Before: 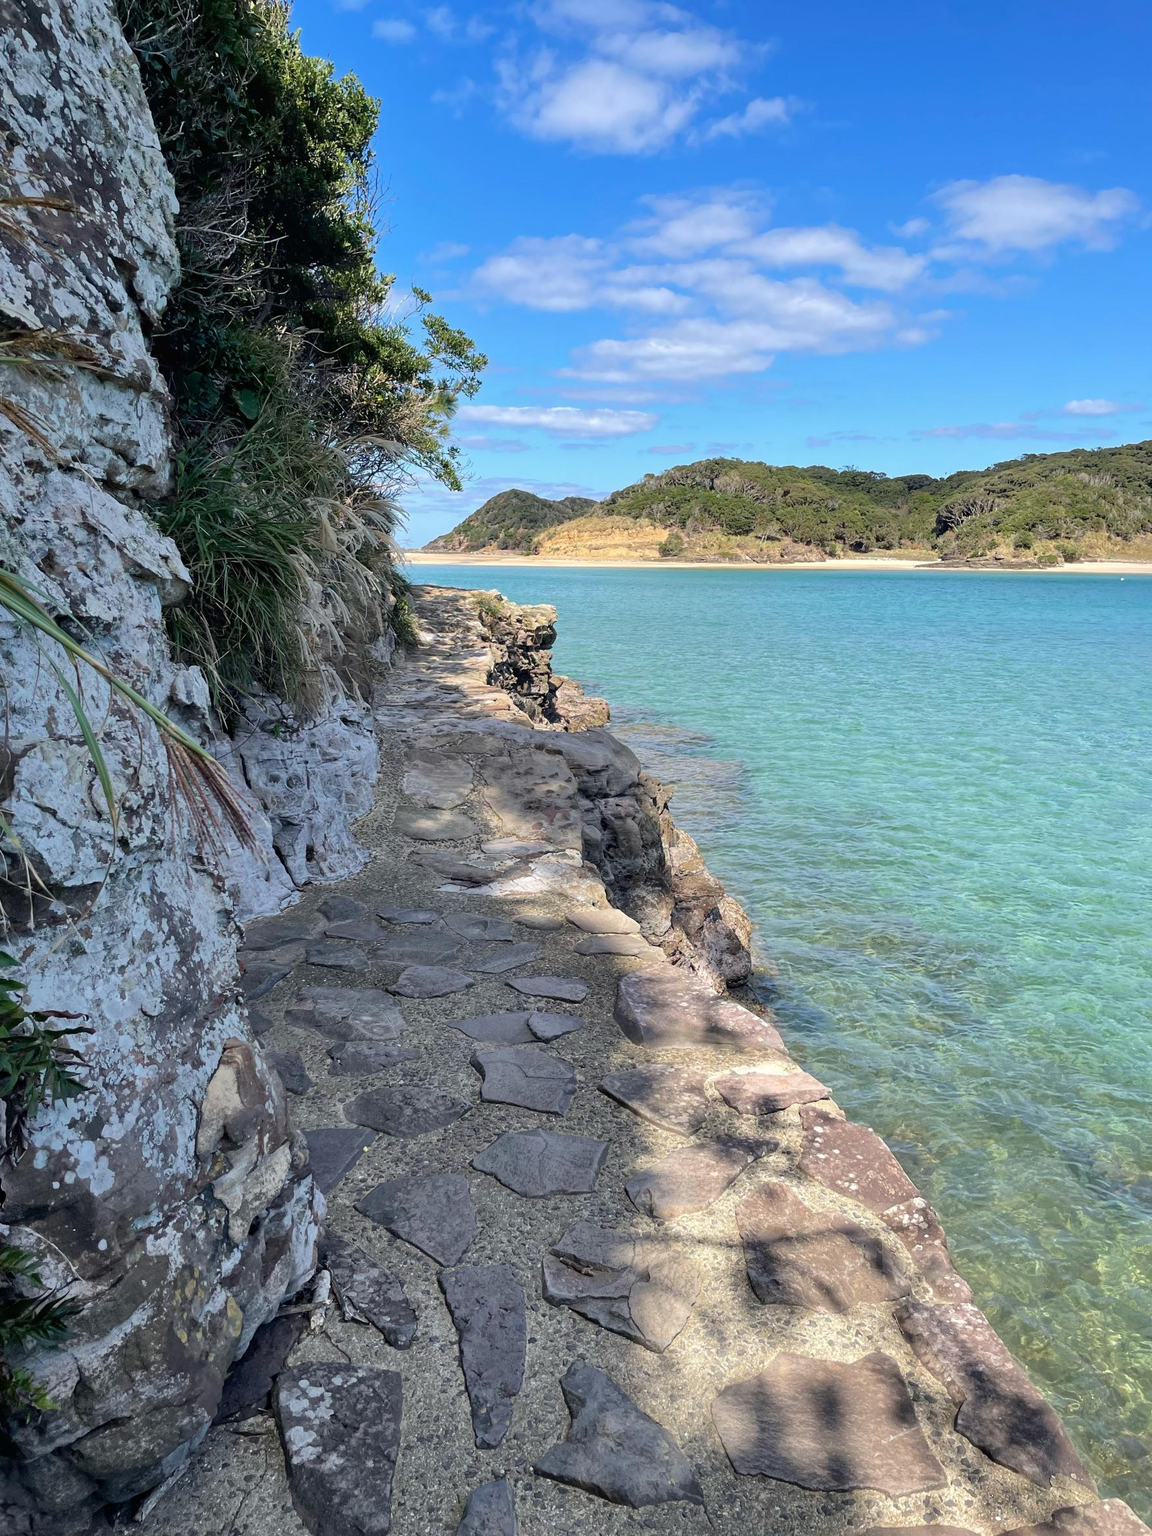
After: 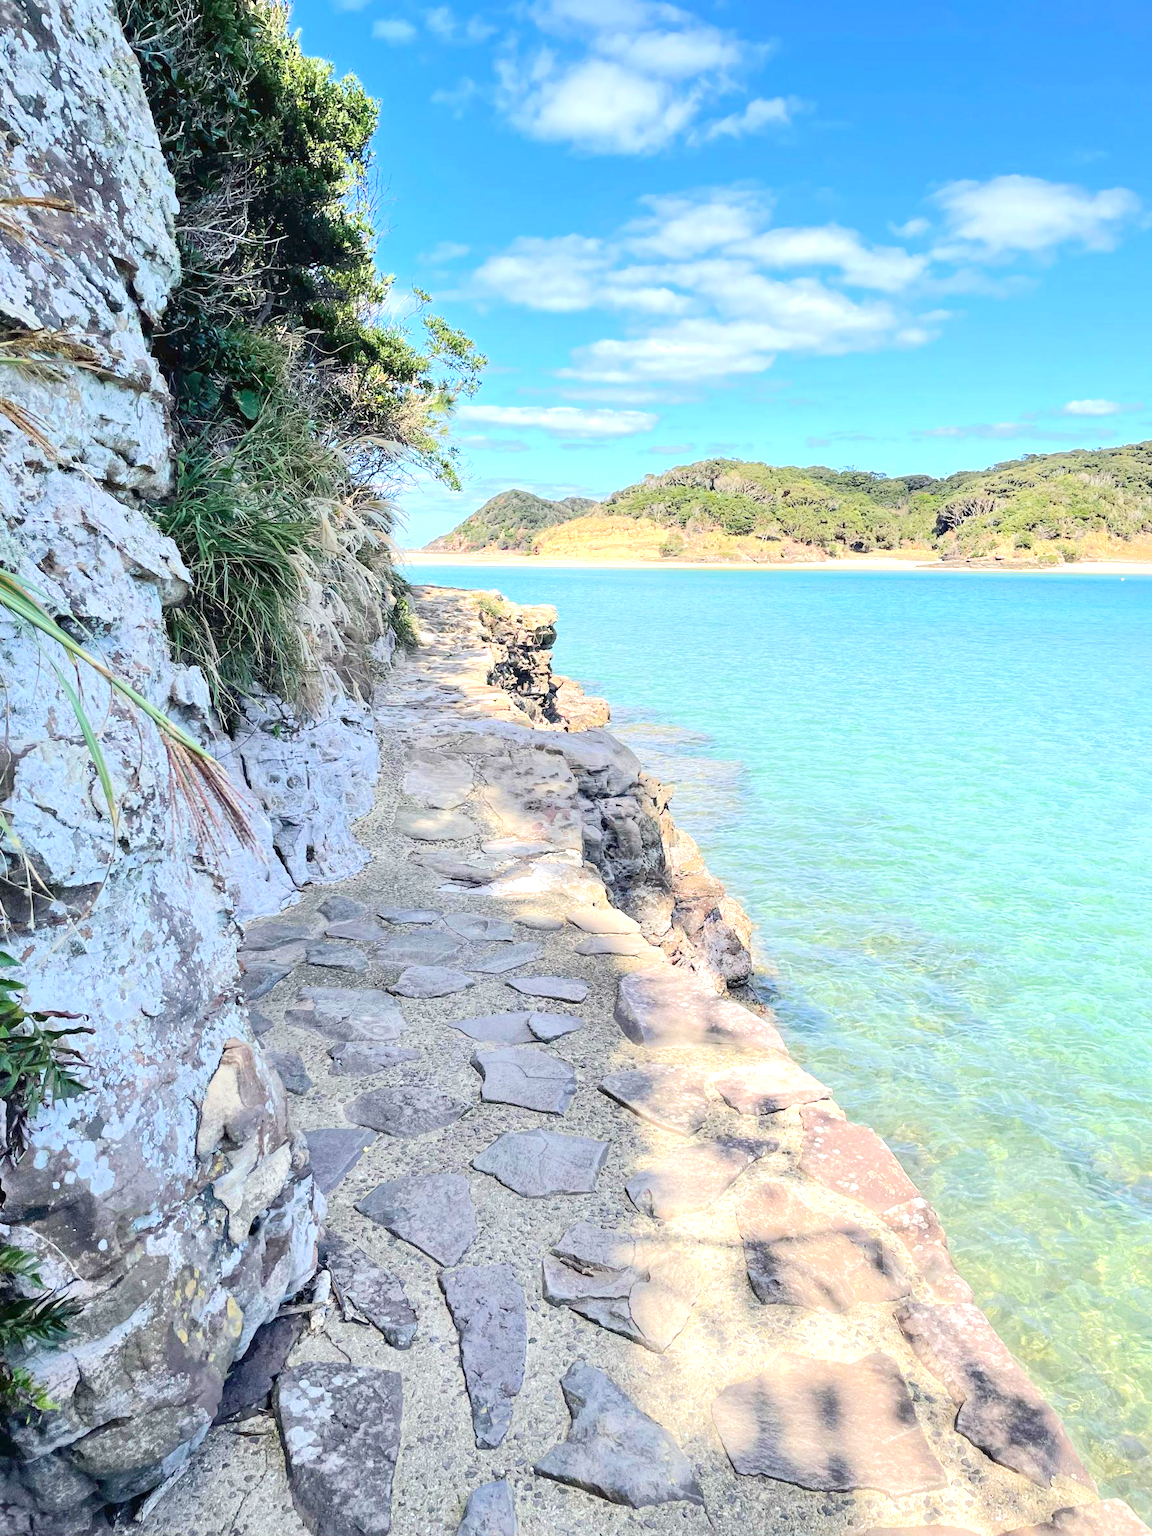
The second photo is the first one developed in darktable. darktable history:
tone equalizer: -8 EV 1.99 EV, -7 EV 1.97 EV, -6 EV 2 EV, -5 EV 1.99 EV, -4 EV 1.96 EV, -3 EV 1.49 EV, -2 EV 0.986 EV, -1 EV 0.499 EV, edges refinement/feathering 500, mask exposure compensation -1.57 EV, preserve details no
local contrast: mode bilateral grid, contrast 9, coarseness 24, detail 115%, midtone range 0.2
